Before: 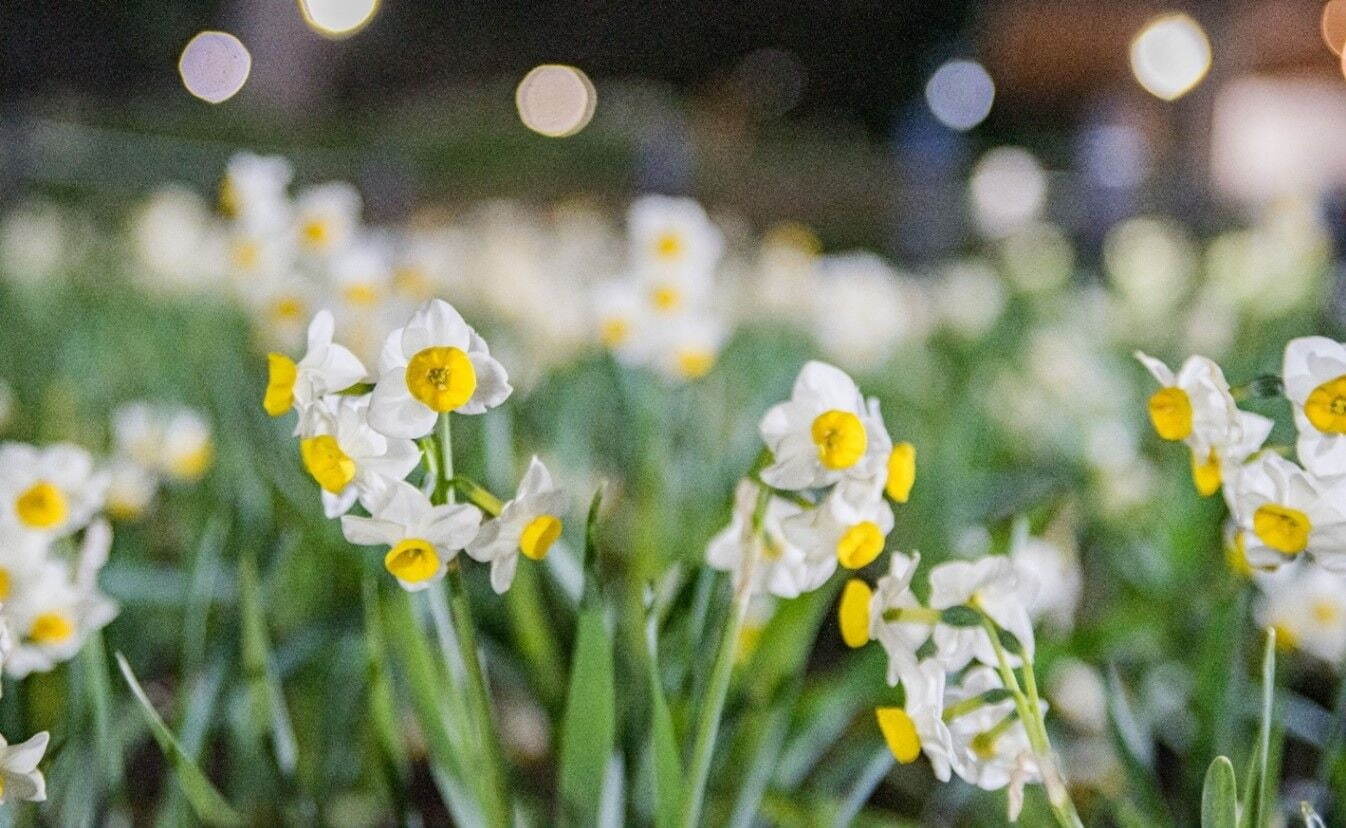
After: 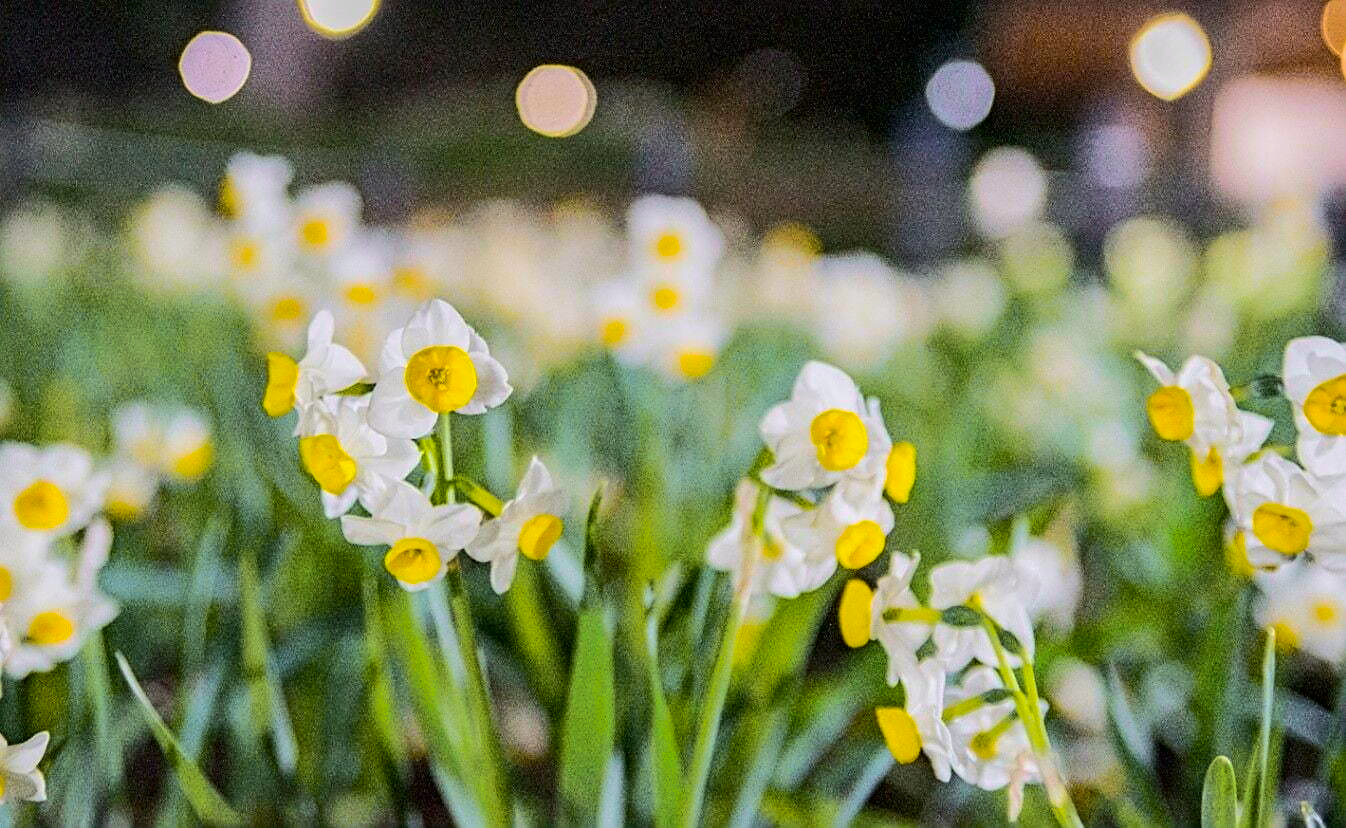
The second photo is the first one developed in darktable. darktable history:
tone curve: curves: ch0 [(0, 0) (0.052, 0.018) (0.236, 0.207) (0.41, 0.417) (0.485, 0.518) (0.54, 0.584) (0.625, 0.666) (0.845, 0.828) (0.994, 0.964)]; ch1 [(0, 0.055) (0.15, 0.117) (0.317, 0.34) (0.382, 0.408) (0.434, 0.441) (0.472, 0.479) (0.498, 0.501) (0.557, 0.558) (0.616, 0.59) (0.739, 0.7) (0.873, 0.857) (1, 0.928)]; ch2 [(0, 0) (0.352, 0.403) (0.447, 0.466) (0.482, 0.482) (0.528, 0.526) (0.586, 0.577) (0.618, 0.621) (0.785, 0.747) (1, 1)], color space Lab, independent channels, preserve colors none
sharpen: on, module defaults
color balance rgb: linear chroma grading › shadows -39.444%, linear chroma grading › highlights 40.184%, linear chroma grading › global chroma 44.569%, linear chroma grading › mid-tones -30%, perceptual saturation grading › global saturation 6.22%
